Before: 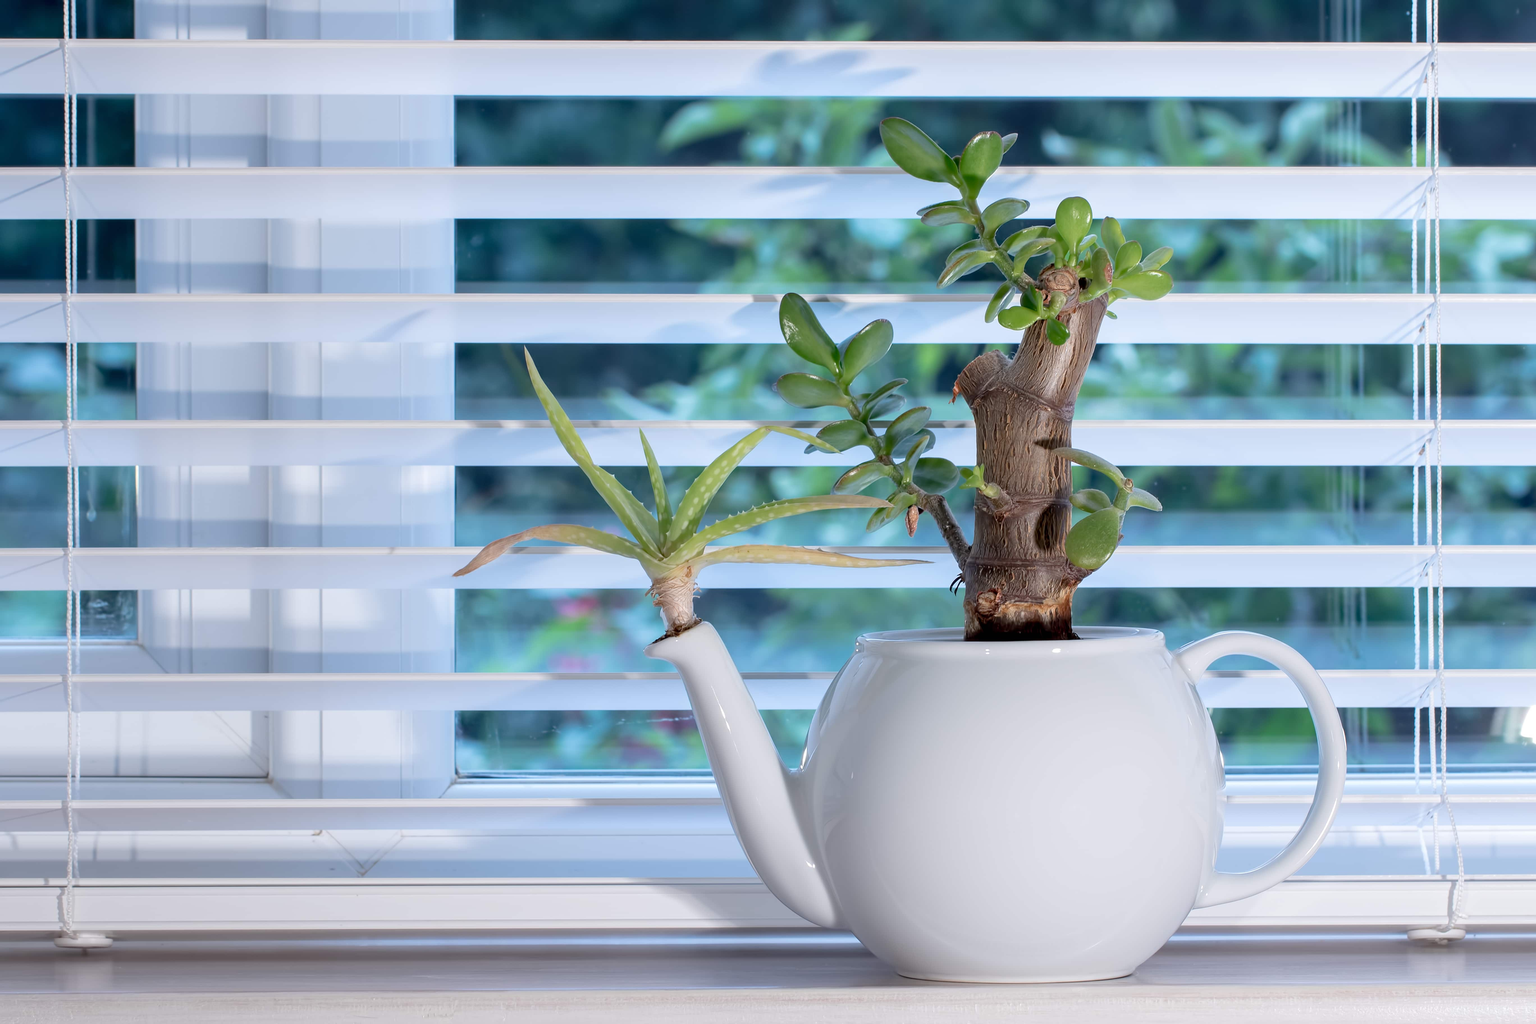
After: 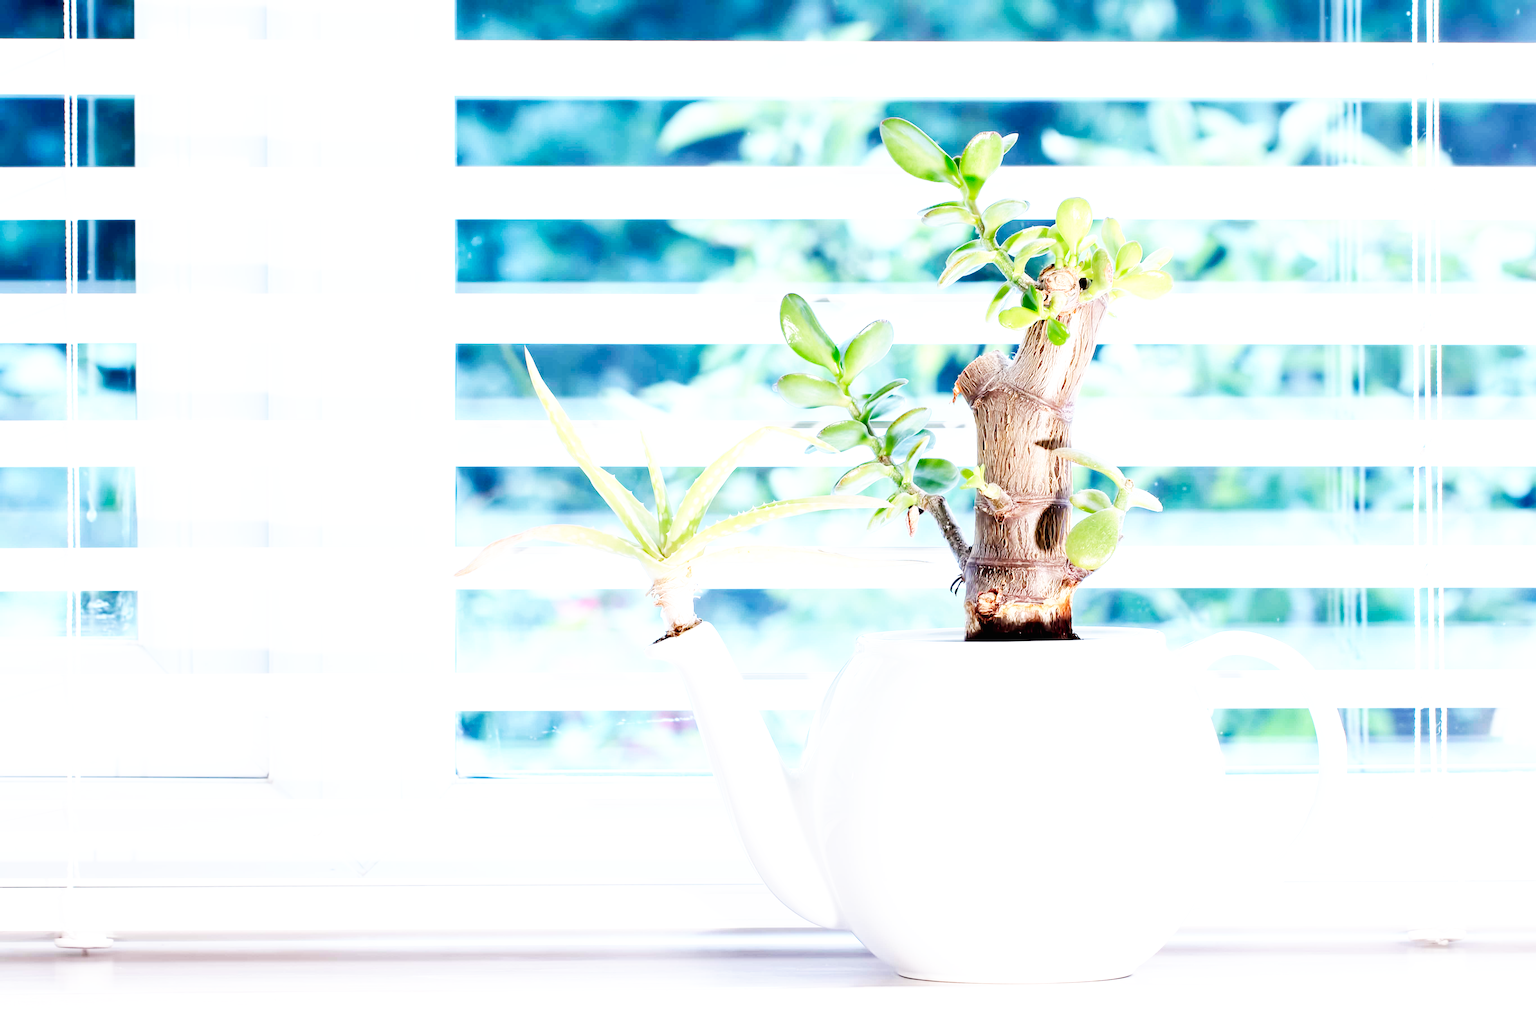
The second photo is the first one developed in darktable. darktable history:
exposure: black level correction 0, exposure 1.199 EV, compensate highlight preservation false
base curve: curves: ch0 [(0, 0) (0.007, 0.004) (0.027, 0.03) (0.046, 0.07) (0.207, 0.54) (0.442, 0.872) (0.673, 0.972) (1, 1)], preserve colors none
